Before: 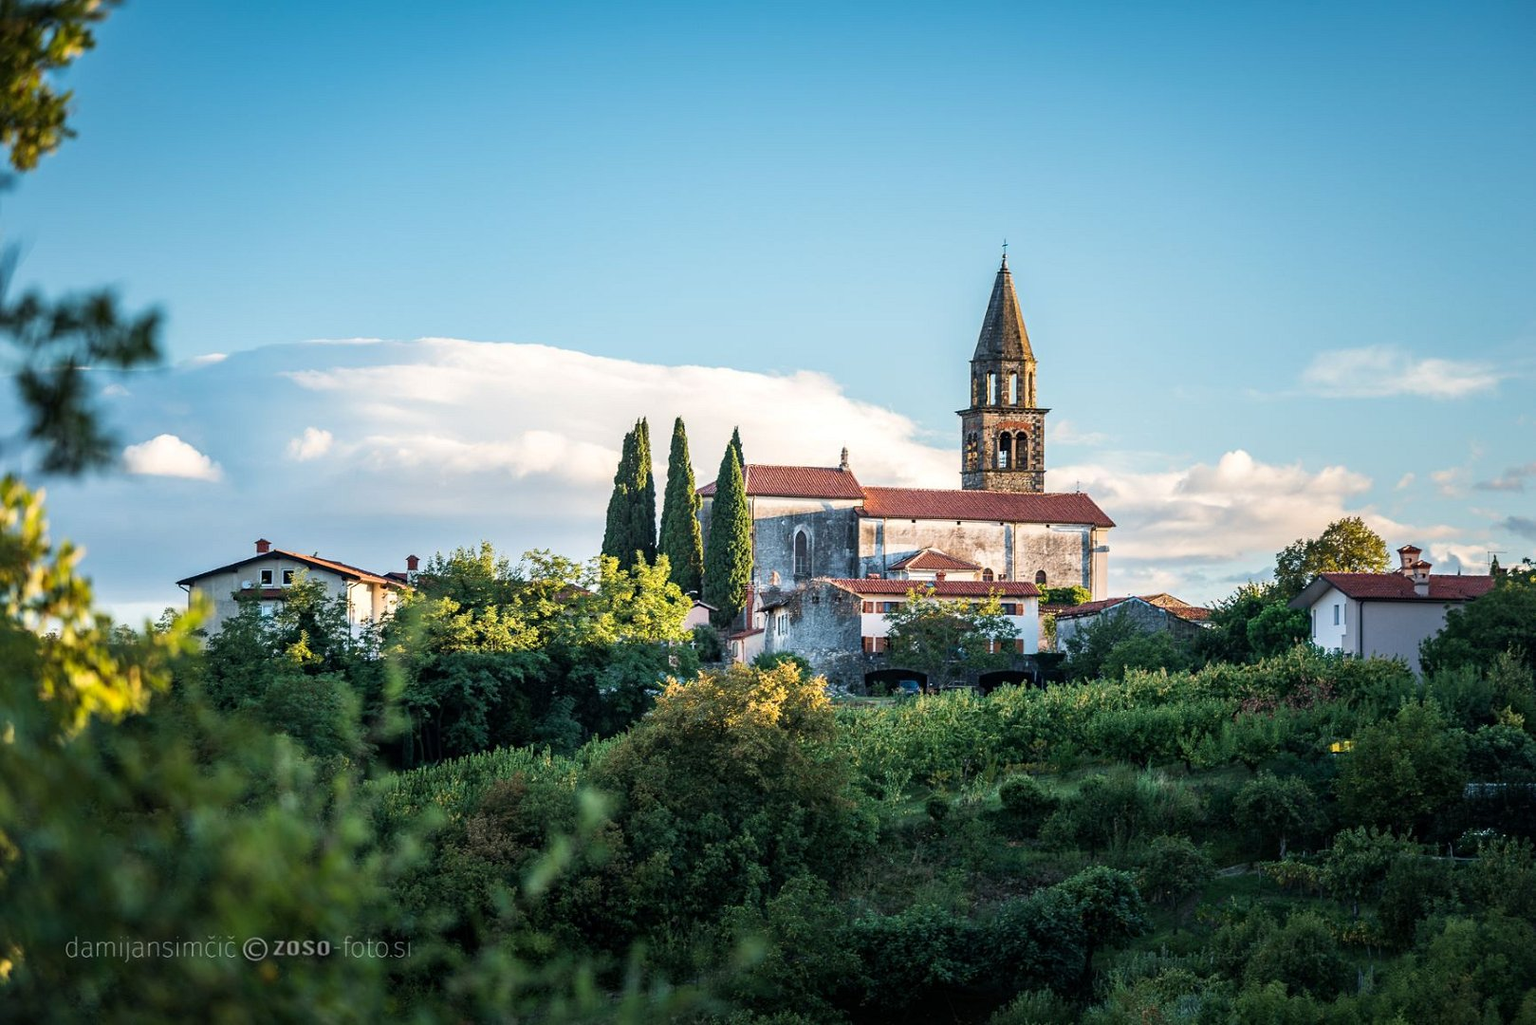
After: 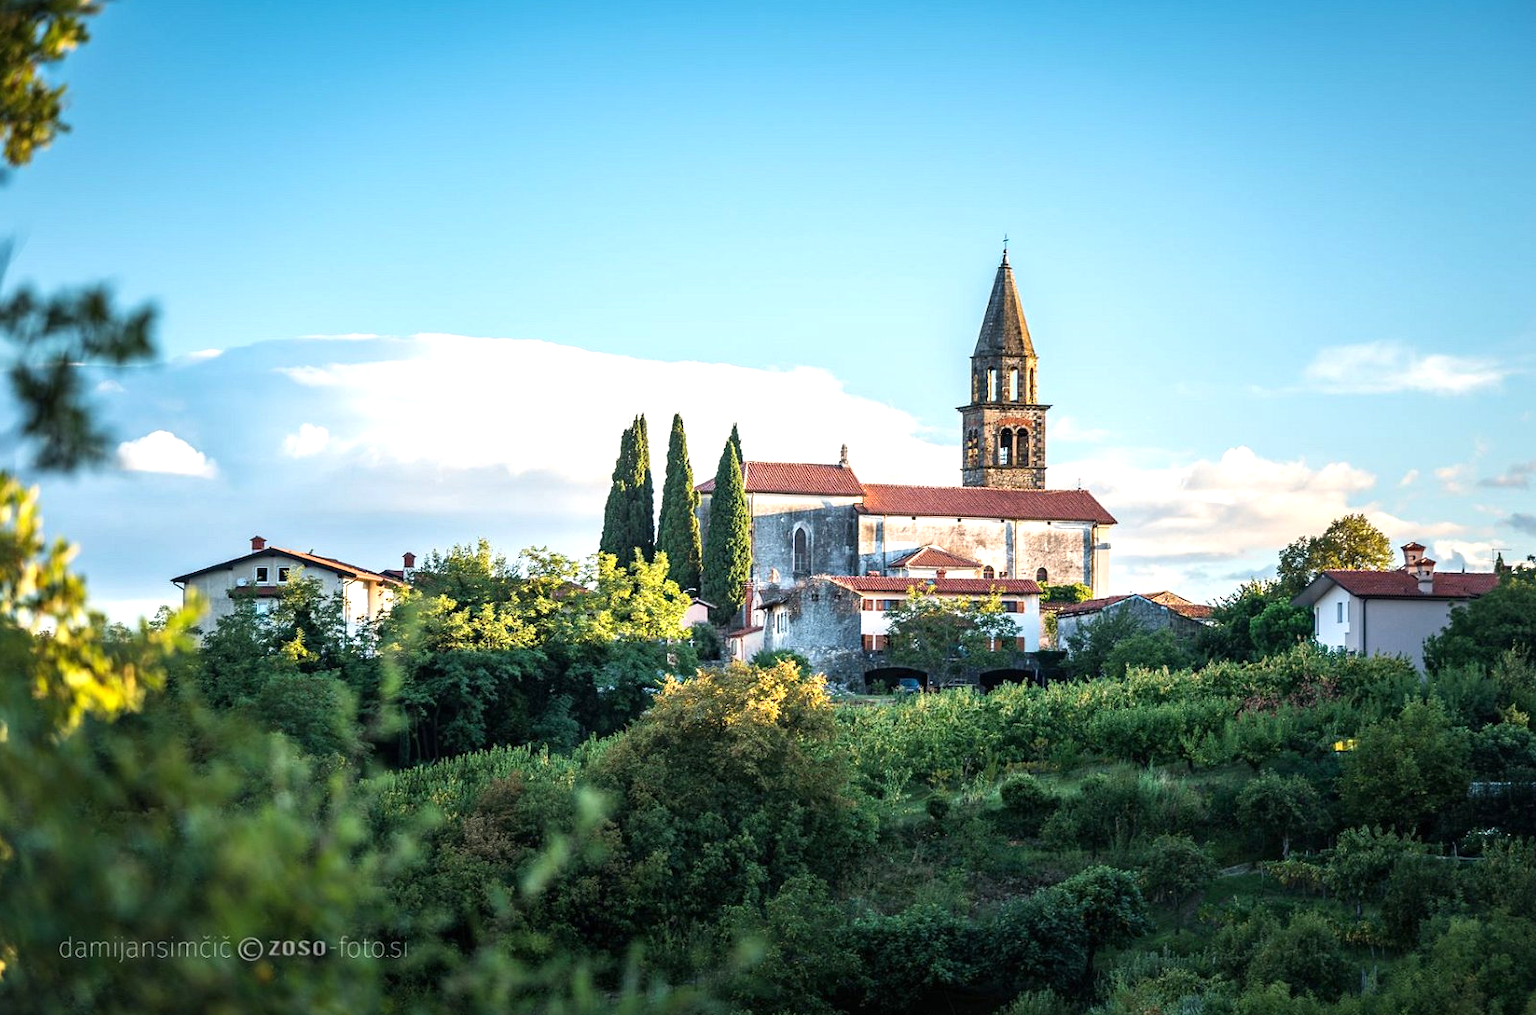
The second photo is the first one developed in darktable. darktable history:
crop: left 0.479%, top 0.709%, right 0.243%, bottom 0.871%
exposure: black level correction 0, exposure 0.5 EV, compensate exposure bias true, compensate highlight preservation false
